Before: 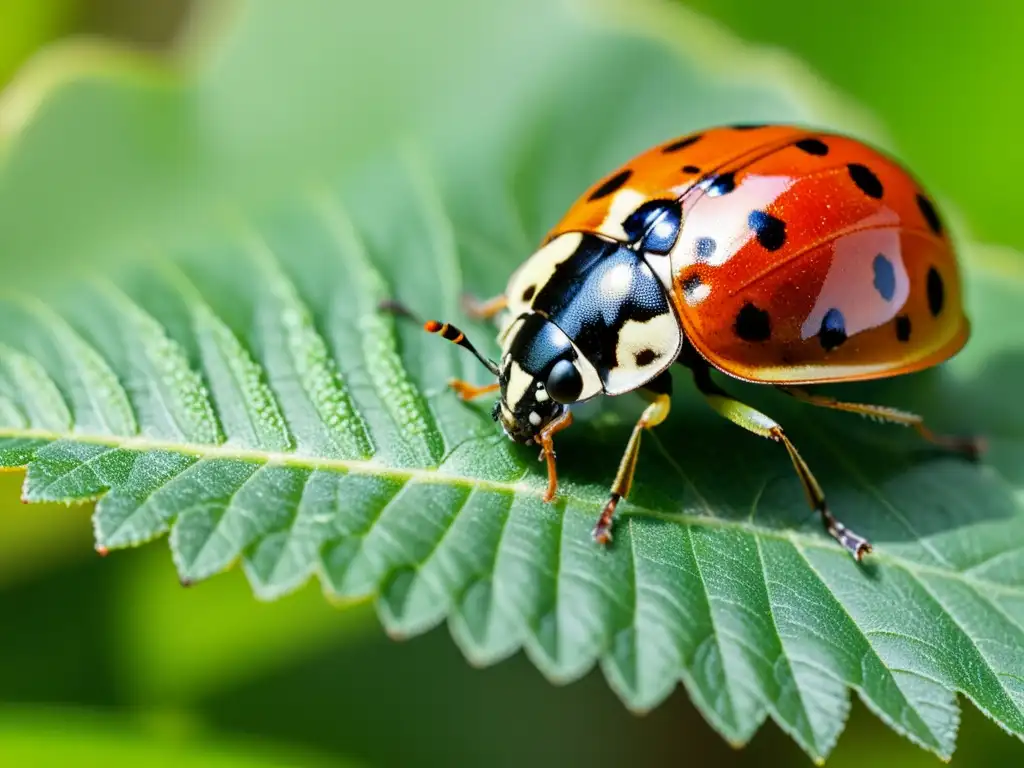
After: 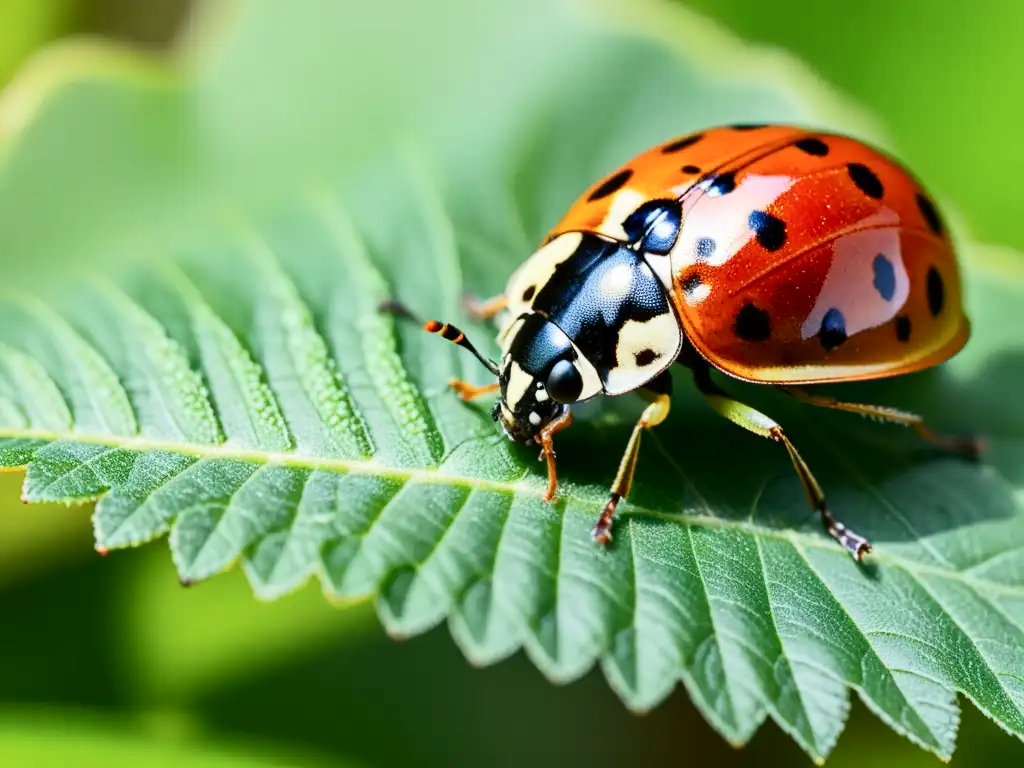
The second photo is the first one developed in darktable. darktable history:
tone curve: curves: ch0 [(0, 0) (0.003, 0.003) (0.011, 0.012) (0.025, 0.023) (0.044, 0.04) (0.069, 0.056) (0.1, 0.082) (0.136, 0.107) (0.177, 0.144) (0.224, 0.186) (0.277, 0.237) (0.335, 0.297) (0.399, 0.37) (0.468, 0.465) (0.543, 0.567) (0.623, 0.68) (0.709, 0.782) (0.801, 0.86) (0.898, 0.924) (1, 1)], color space Lab, independent channels, preserve colors none
